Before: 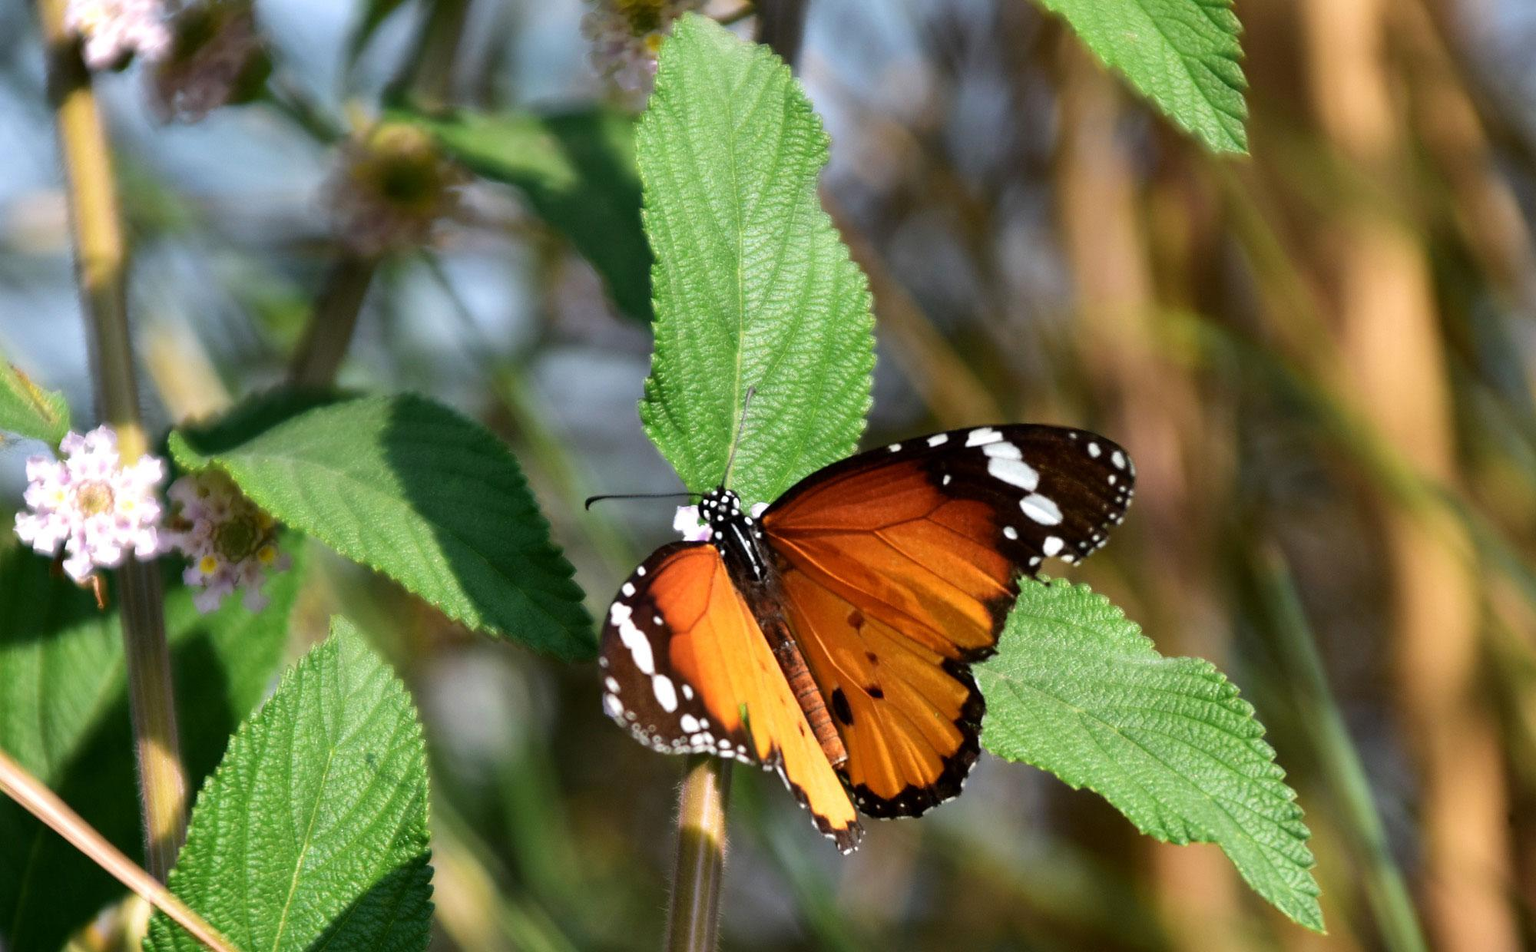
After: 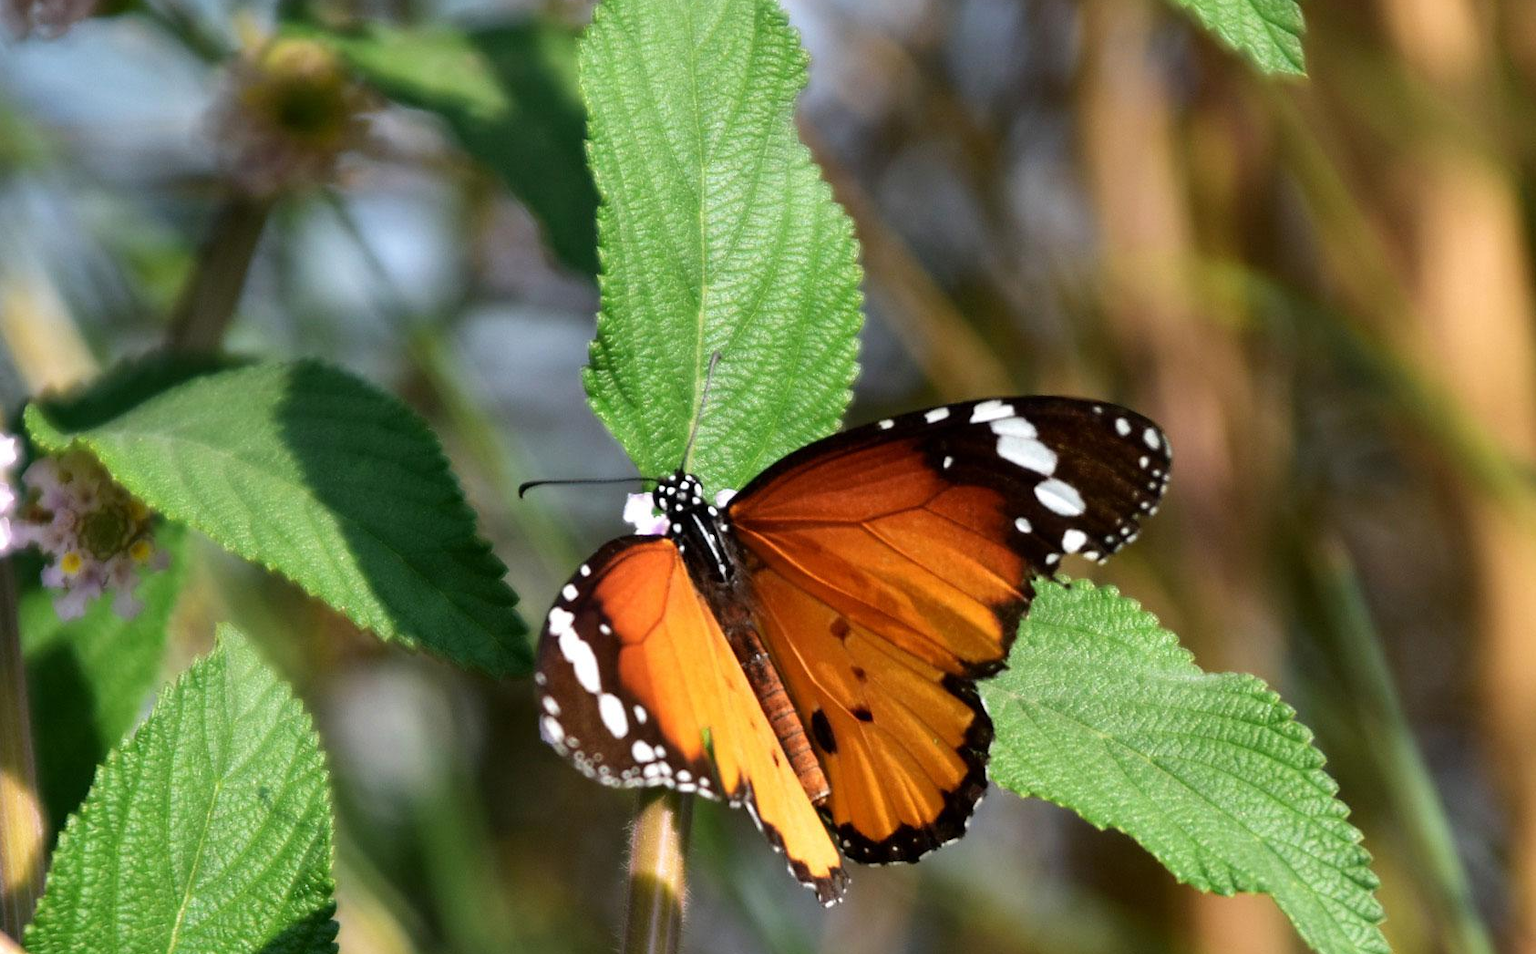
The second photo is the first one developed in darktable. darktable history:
crop and rotate: left 9.673%, top 9.592%, right 6.03%, bottom 5.894%
